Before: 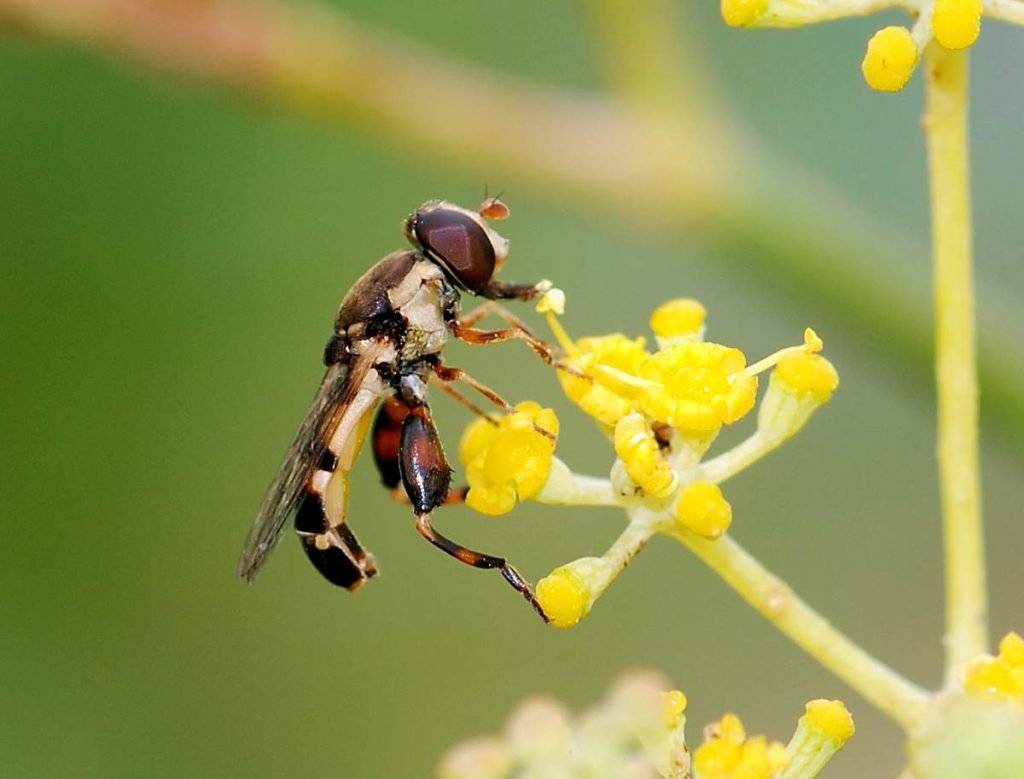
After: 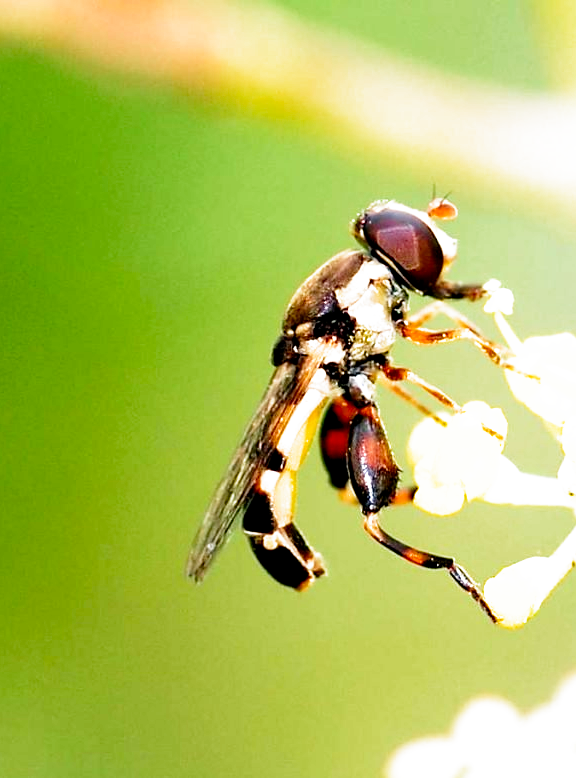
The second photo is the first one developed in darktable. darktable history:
filmic rgb: middle gray luminance 8.8%, black relative exposure -6.3 EV, white relative exposure 2.7 EV, threshold 6 EV, target black luminance 0%, hardness 4.74, latitude 73.47%, contrast 1.332, shadows ↔ highlights balance 10.13%, add noise in highlights 0, preserve chrominance no, color science v3 (2019), use custom middle-gray values true, iterations of high-quality reconstruction 0, contrast in highlights soft, enable highlight reconstruction true
crop: left 5.114%, right 38.589%
